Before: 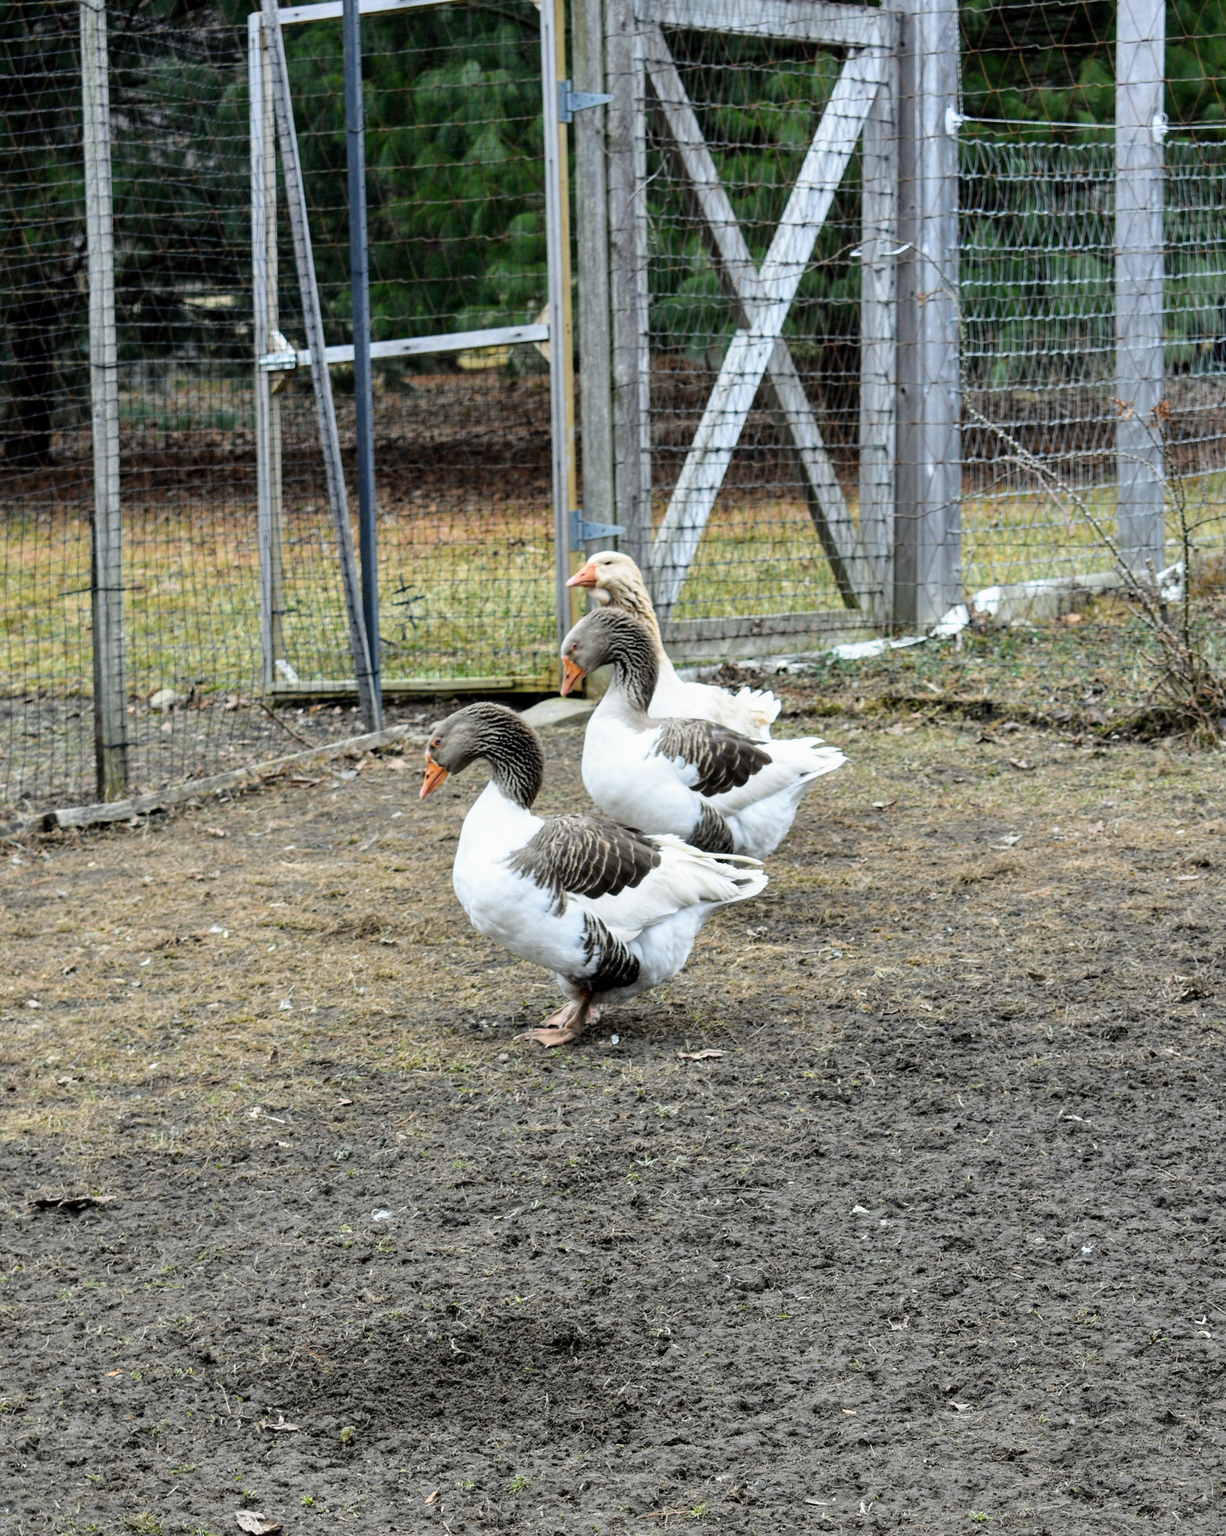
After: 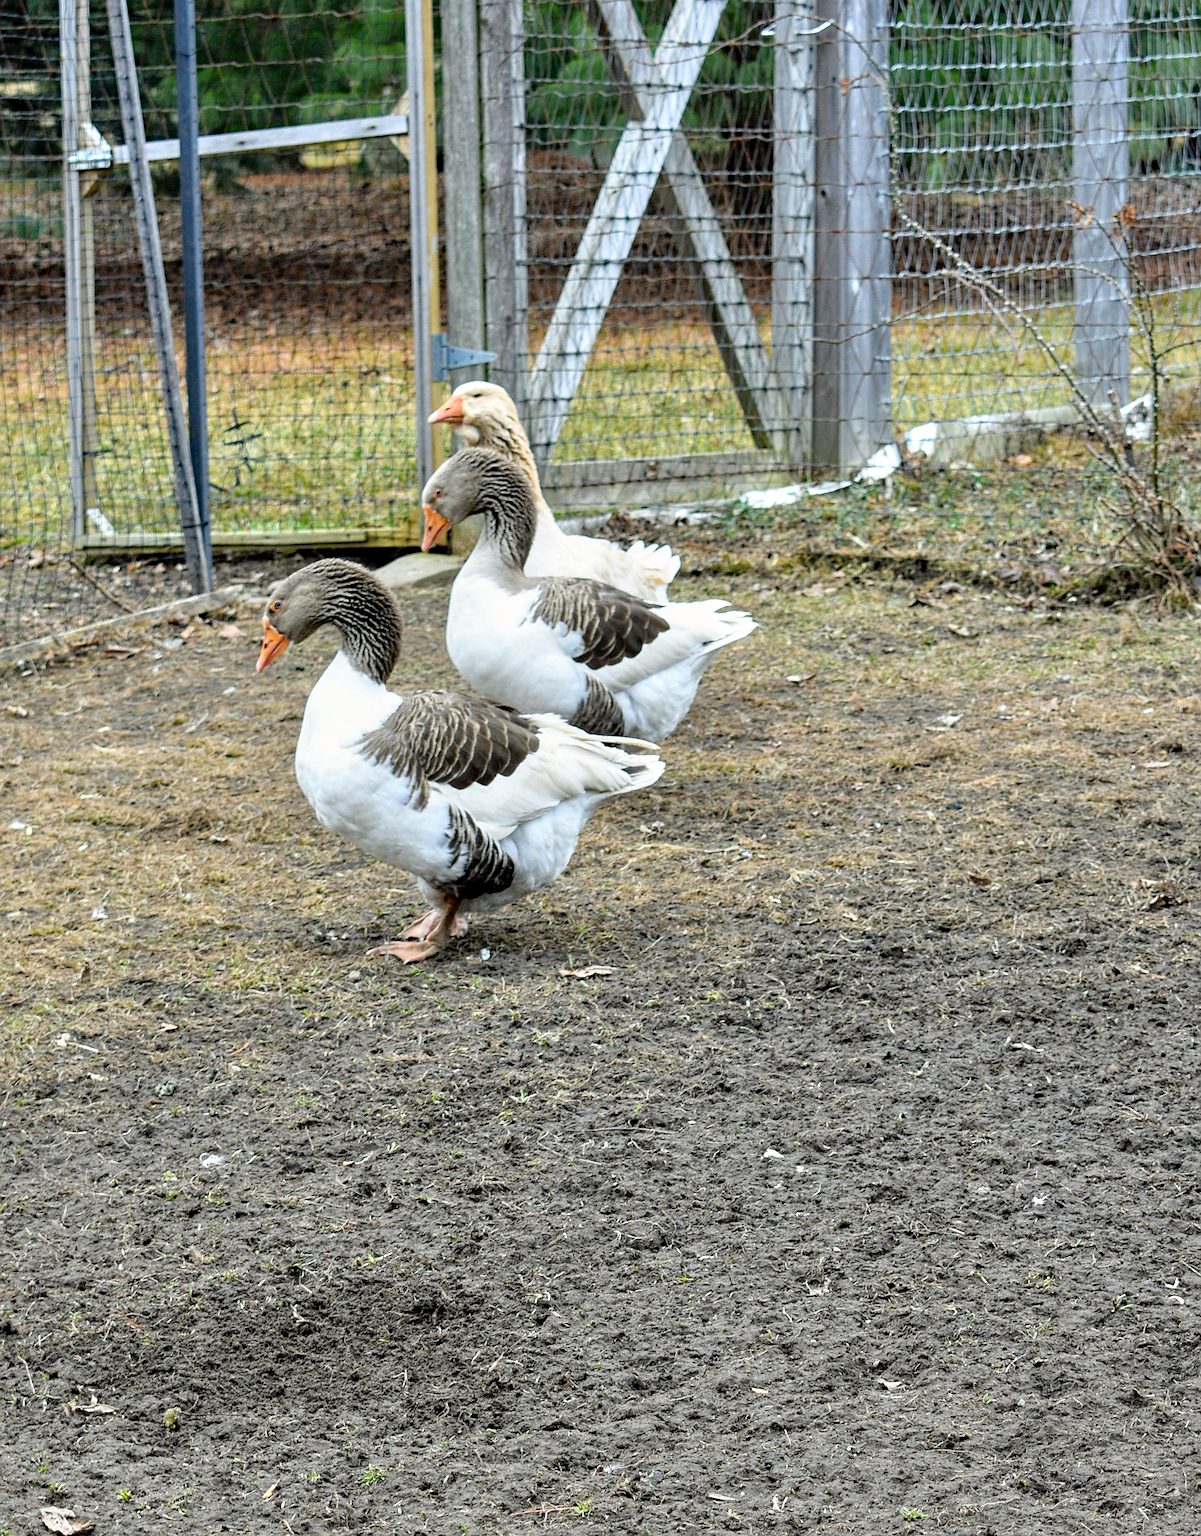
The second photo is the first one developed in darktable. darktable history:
sharpen: on, module defaults
haze removal: compatibility mode true, adaptive false
tone equalizer: -8 EV 1 EV, -7 EV 1.04 EV, -6 EV 0.976 EV, -5 EV 0.997 EV, -4 EV 1.02 EV, -3 EV 0.745 EV, -2 EV 0.511 EV, -1 EV 0.241 EV
crop: left 16.428%, top 14.731%
